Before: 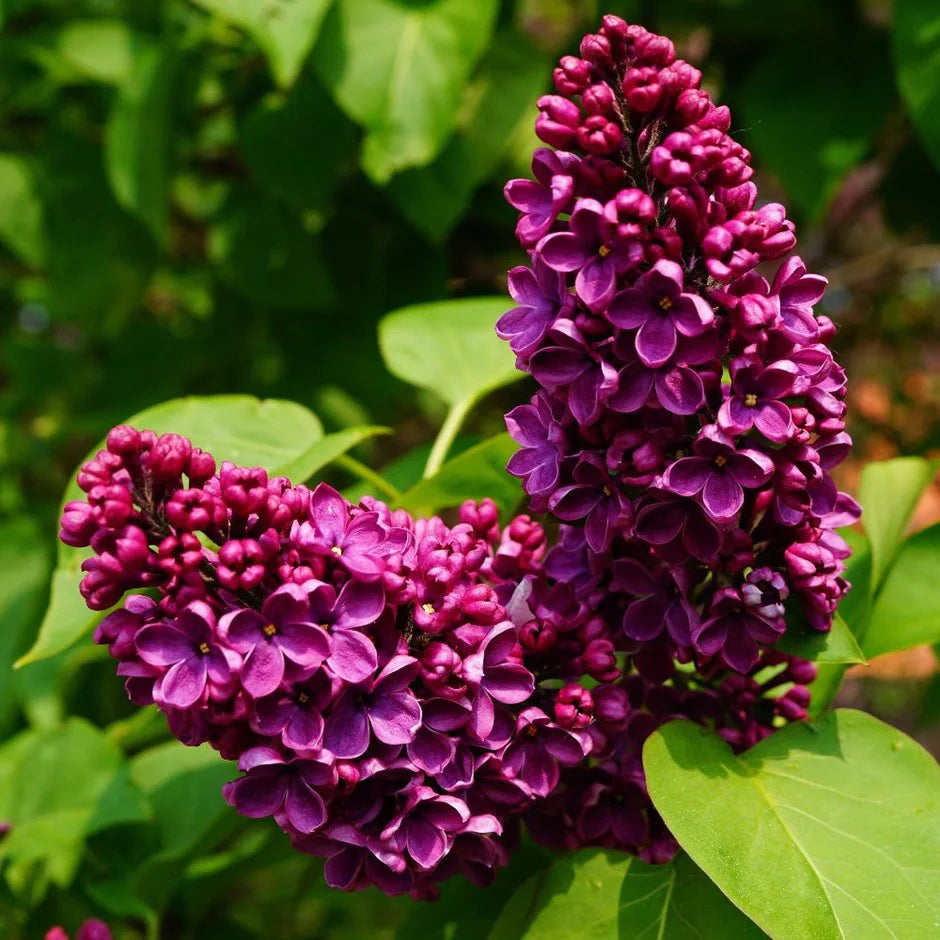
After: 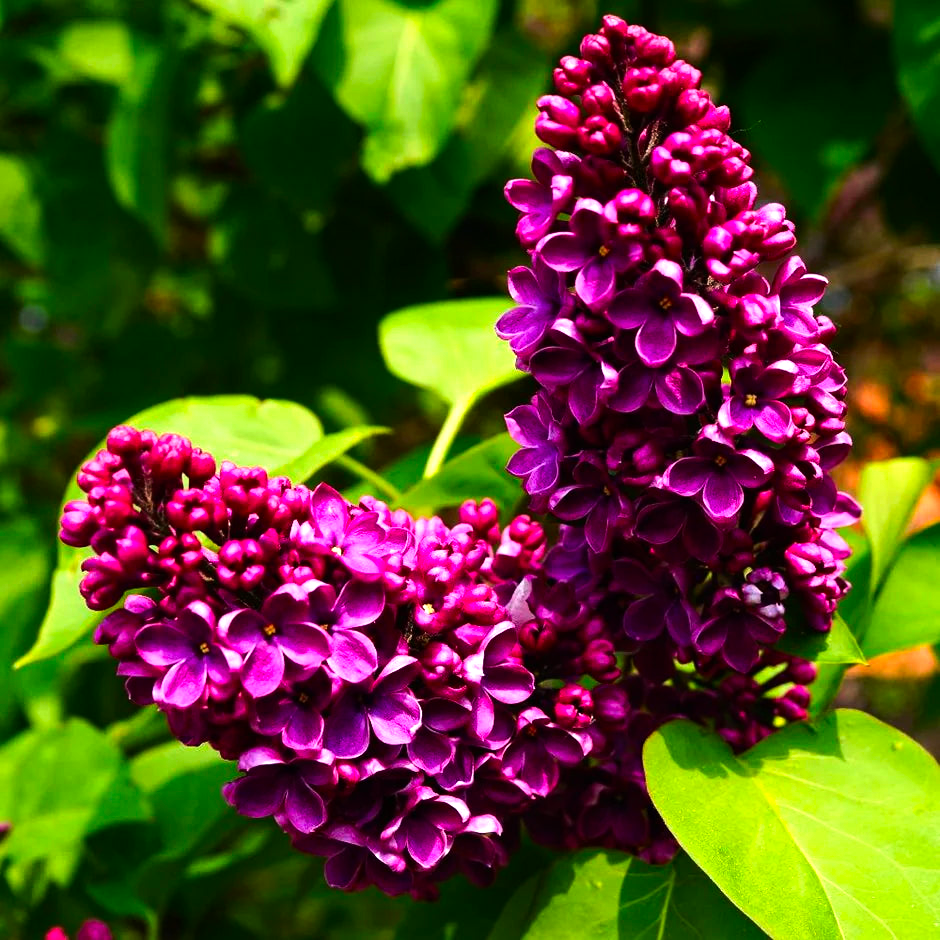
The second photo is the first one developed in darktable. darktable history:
tone equalizer: -8 EV -0.711 EV, -7 EV -0.679 EV, -6 EV -0.595 EV, -5 EV -0.369 EV, -3 EV 0.392 EV, -2 EV 0.6 EV, -1 EV 0.701 EV, +0 EV 0.745 EV, edges refinement/feathering 500, mask exposure compensation -1.57 EV, preserve details no
color correction: highlights b* -0.018, saturation 1.31
exposure: exposure 0.125 EV, compensate highlight preservation false
